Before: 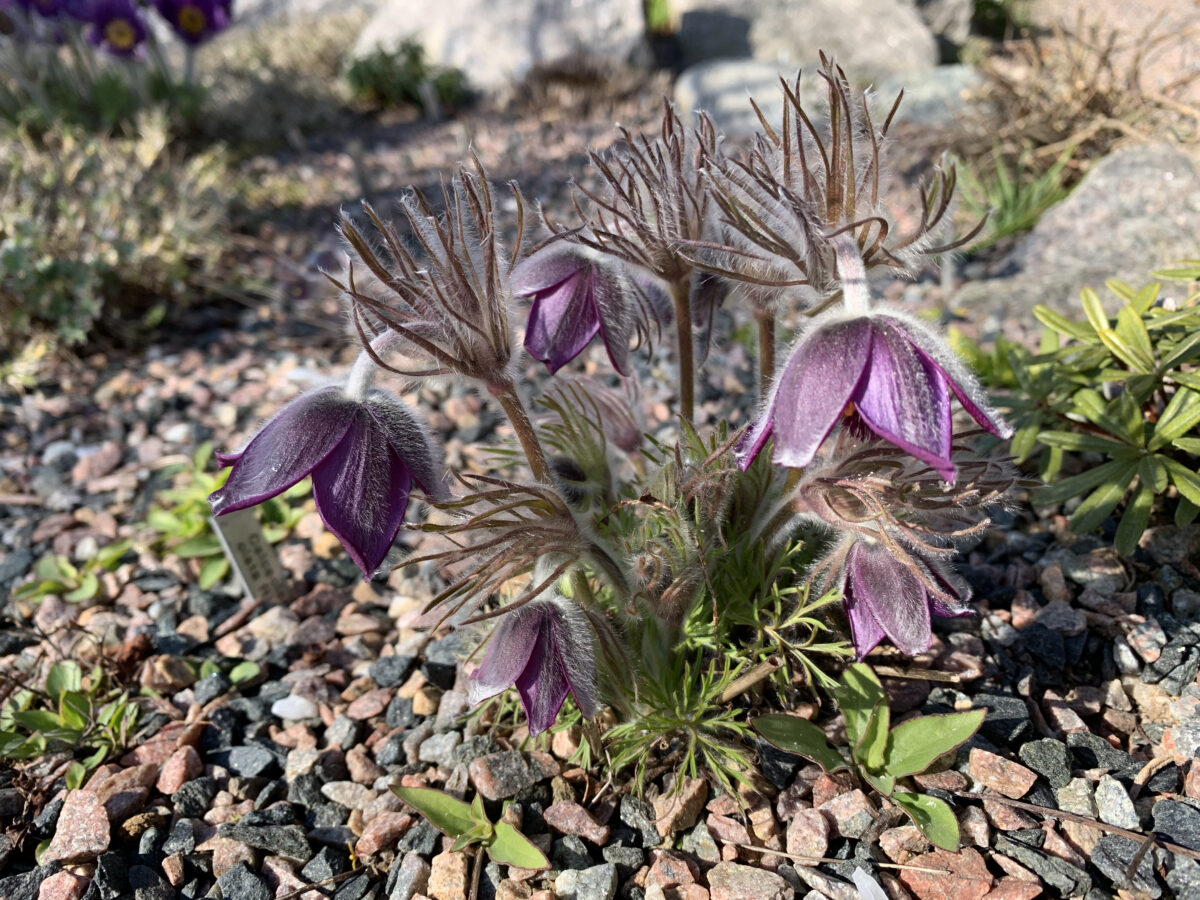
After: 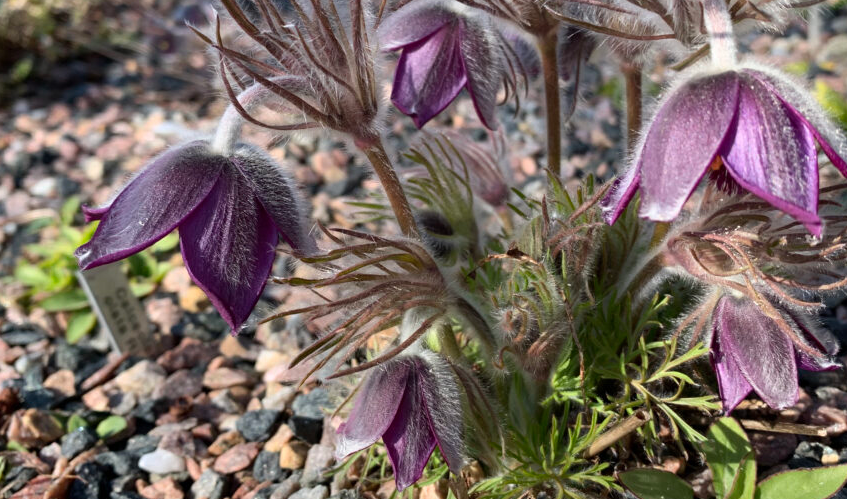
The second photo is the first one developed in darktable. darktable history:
crop: left 11.119%, top 27.425%, right 18.283%, bottom 17.032%
